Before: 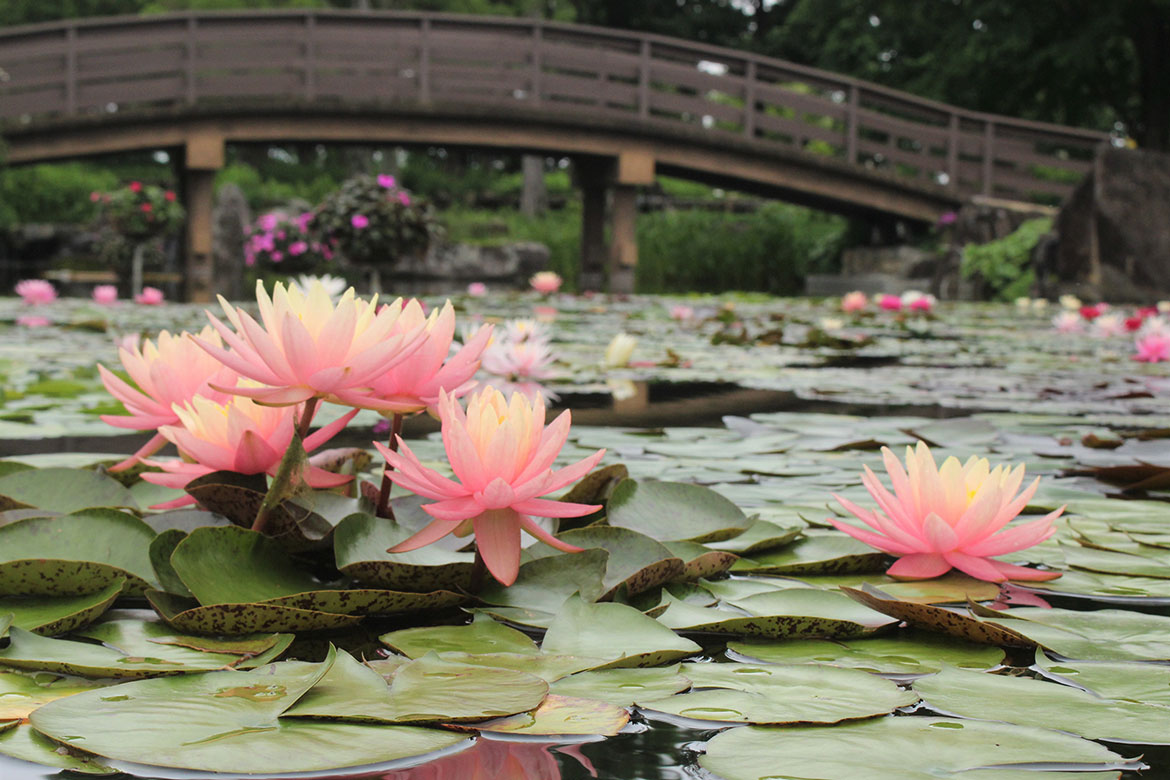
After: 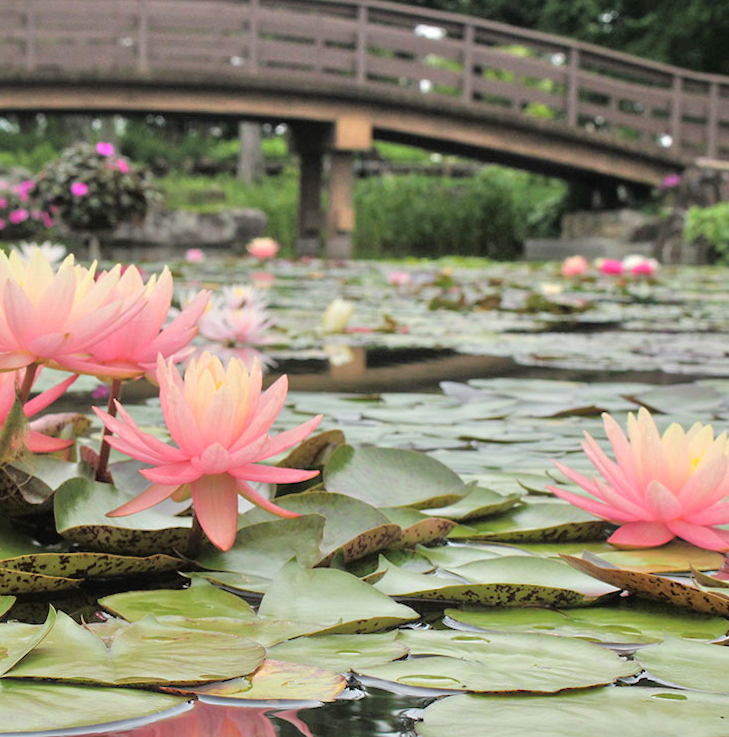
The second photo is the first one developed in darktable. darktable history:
tone equalizer: -7 EV 0.15 EV, -6 EV 0.6 EV, -5 EV 1.15 EV, -4 EV 1.33 EV, -3 EV 1.15 EV, -2 EV 0.6 EV, -1 EV 0.15 EV, mask exposure compensation -0.5 EV
rotate and perspective: lens shift (horizontal) -0.055, automatic cropping off
crop and rotate: left 22.918%, top 5.629%, right 14.711%, bottom 2.247%
